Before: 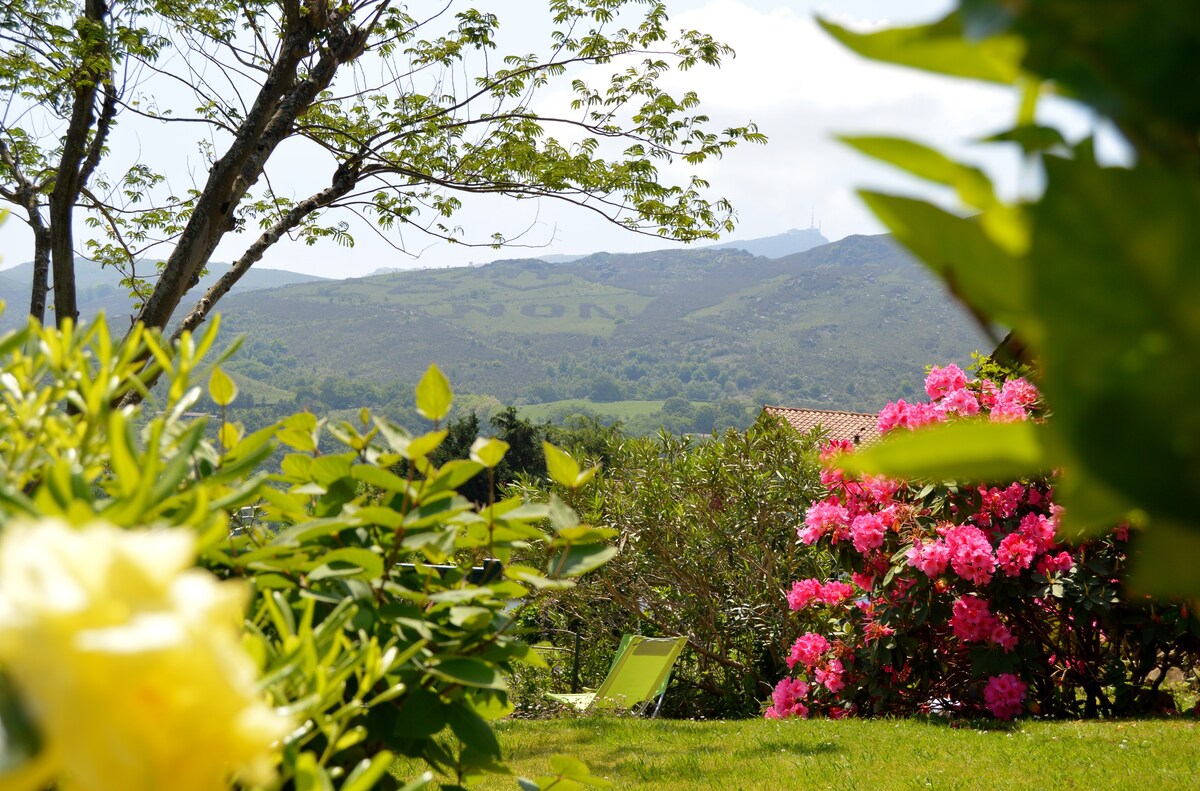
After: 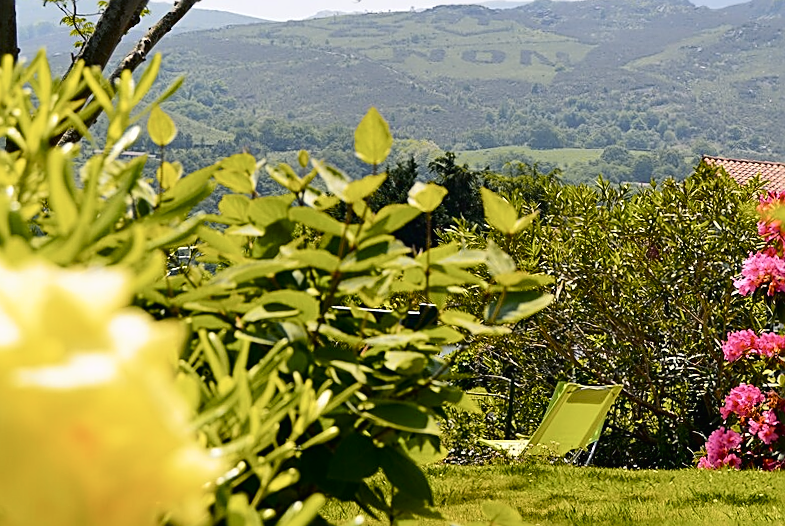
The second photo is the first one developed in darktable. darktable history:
color balance rgb: shadows lift › chroma 2.945%, shadows lift › hue 243.27°, highlights gain › luminance 1.003%, highlights gain › chroma 0.469%, highlights gain › hue 43.03°, shadows fall-off 102.184%, perceptual saturation grading › global saturation 29.823%, mask middle-gray fulcrum 22.435%, global vibrance 14.644%
shadows and highlights: radius 262.78, soften with gaussian
sharpen: amount 0.907
crop and rotate: angle -1.09°, left 3.804%, top 31.499%, right 28.838%
tone curve: curves: ch0 [(0, 0) (0.126, 0.061) (0.338, 0.285) (0.494, 0.518) (0.703, 0.762) (1, 1)]; ch1 [(0, 0) (0.364, 0.322) (0.443, 0.441) (0.5, 0.501) (0.55, 0.578) (1, 1)]; ch2 [(0, 0) (0.44, 0.424) (0.501, 0.499) (0.557, 0.564) (0.613, 0.682) (0.707, 0.746) (1, 1)], color space Lab, independent channels, preserve colors none
contrast brightness saturation: contrast -0.043, saturation -0.403
